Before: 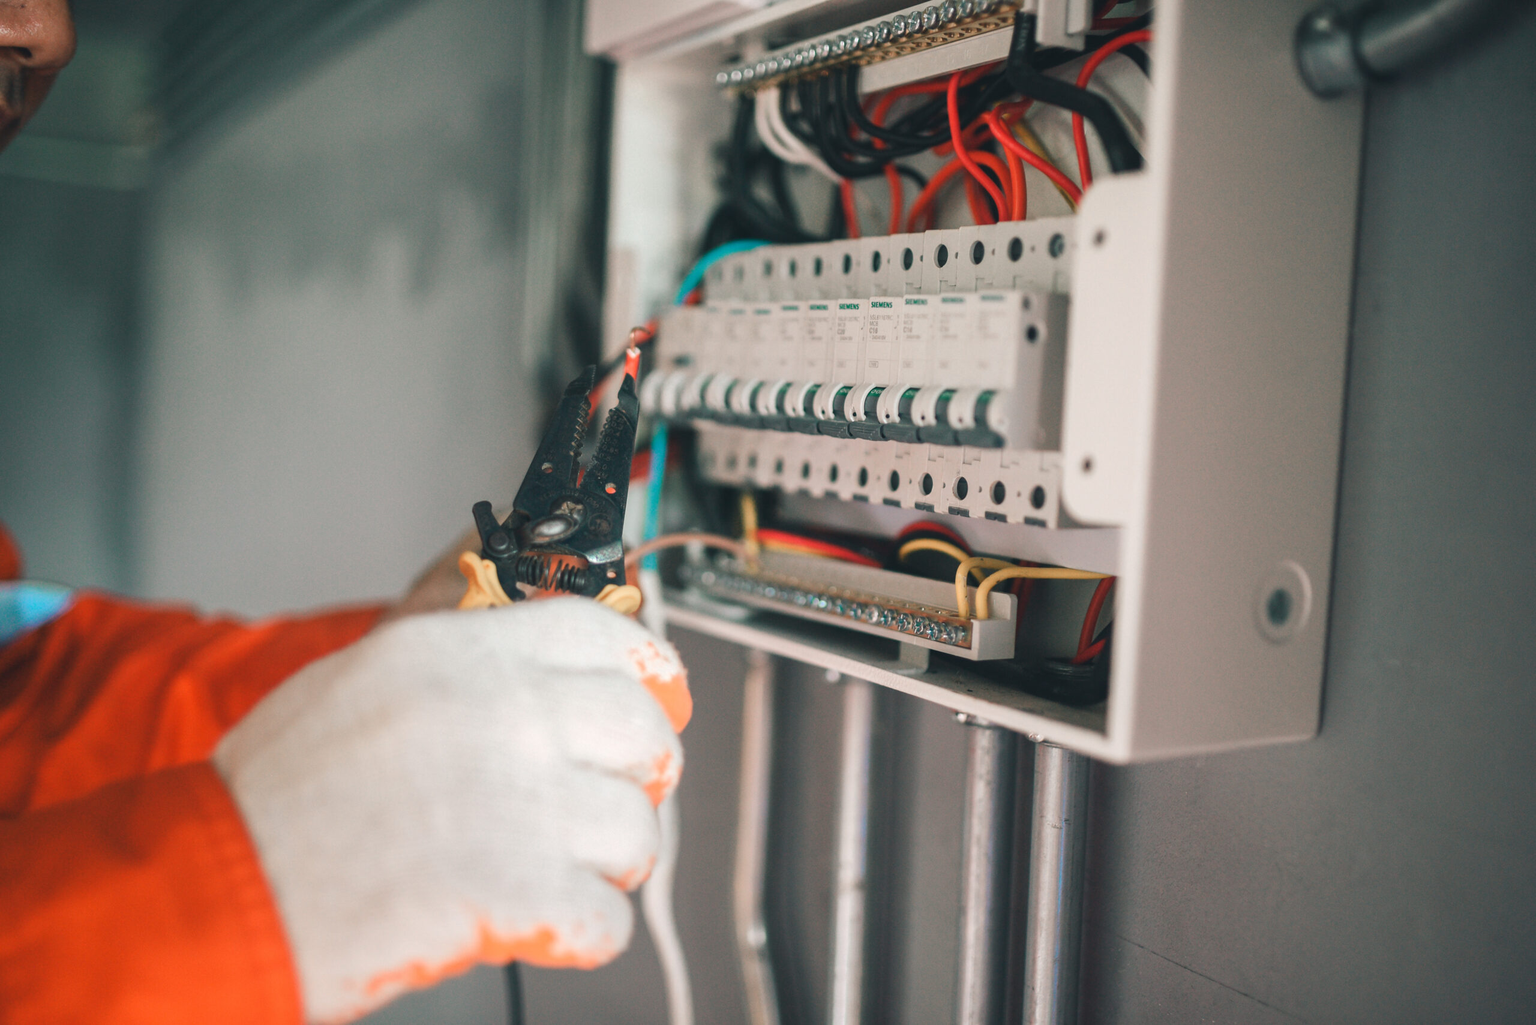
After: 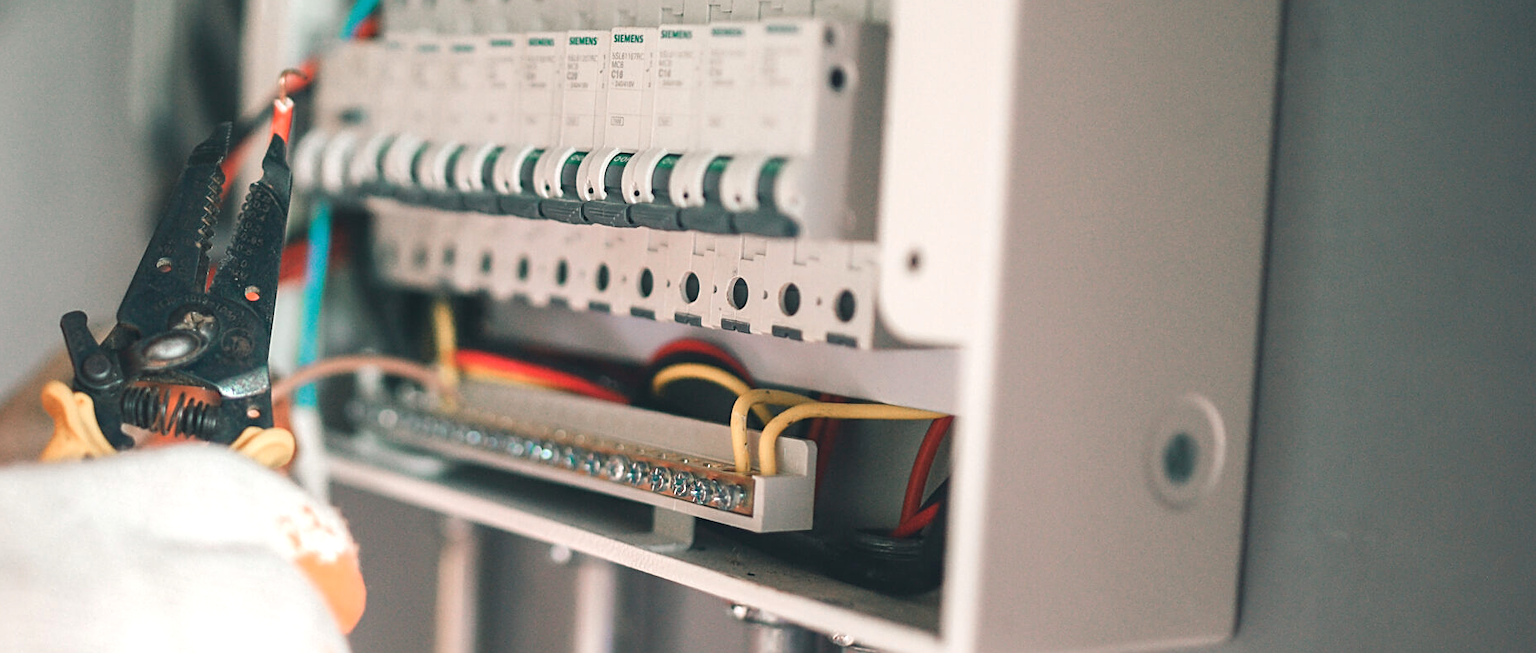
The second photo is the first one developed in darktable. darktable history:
crop and rotate: left 27.938%, top 27.046%, bottom 27.046%
sharpen: on, module defaults
exposure: exposure 0.3 EV, compensate highlight preservation false
